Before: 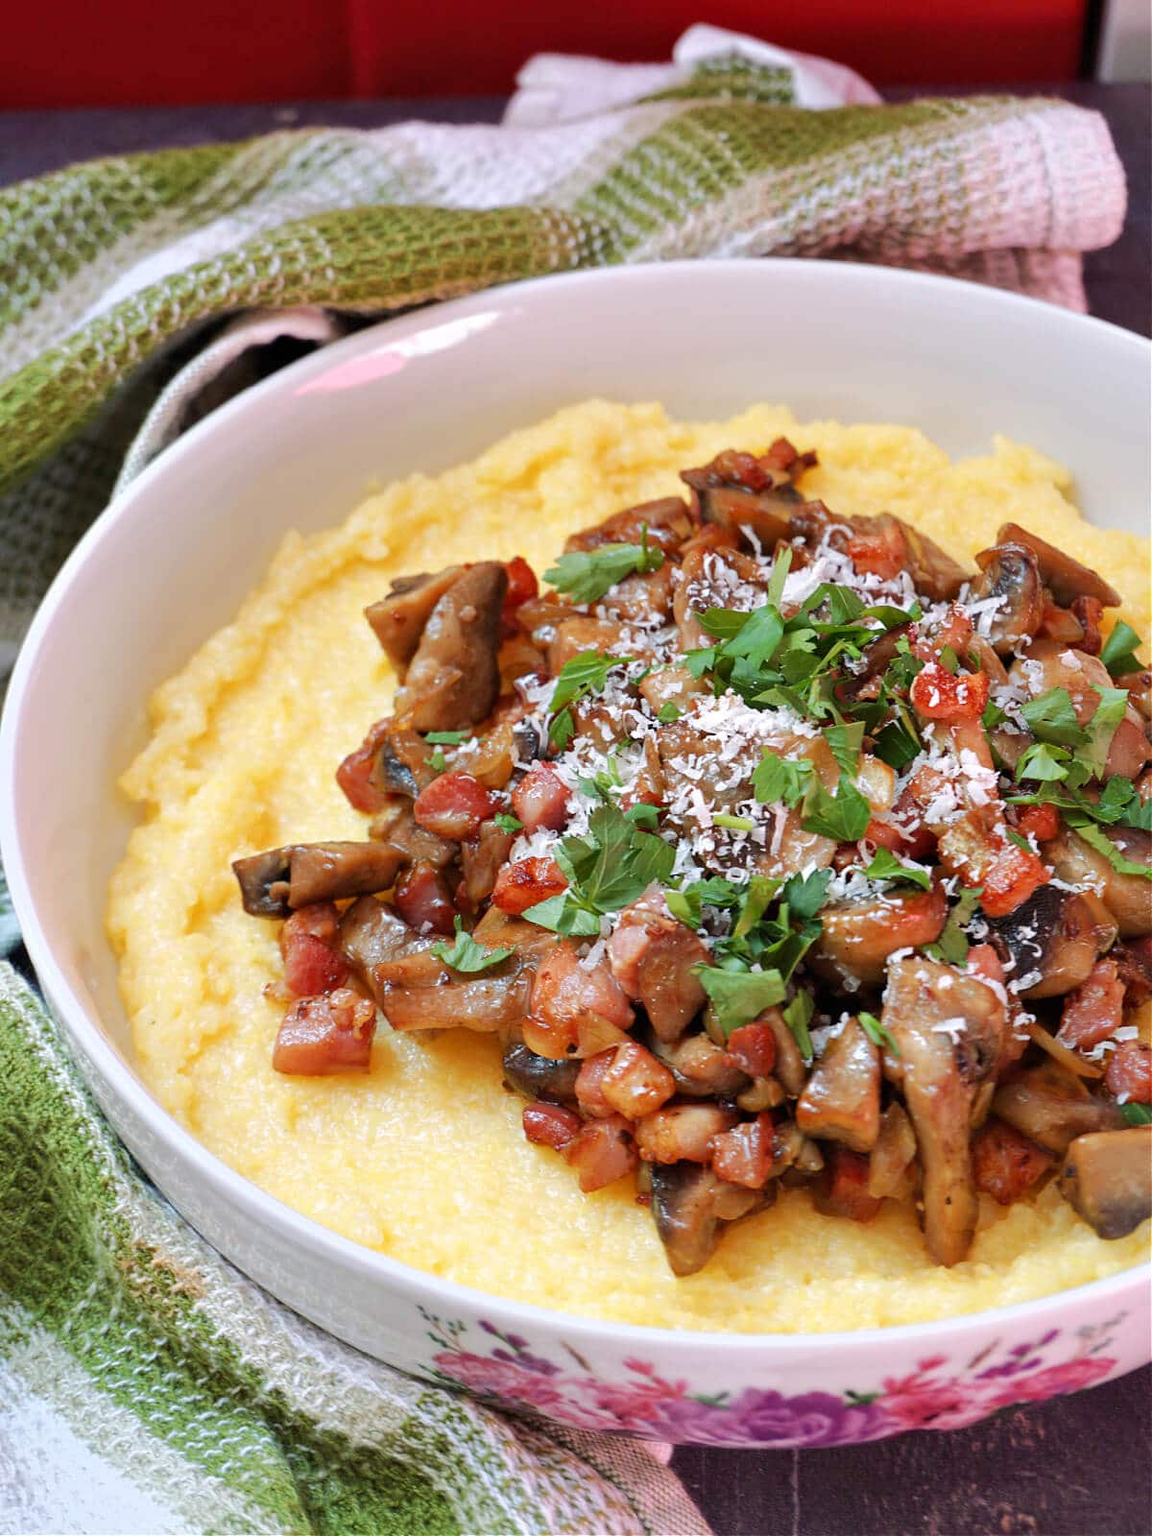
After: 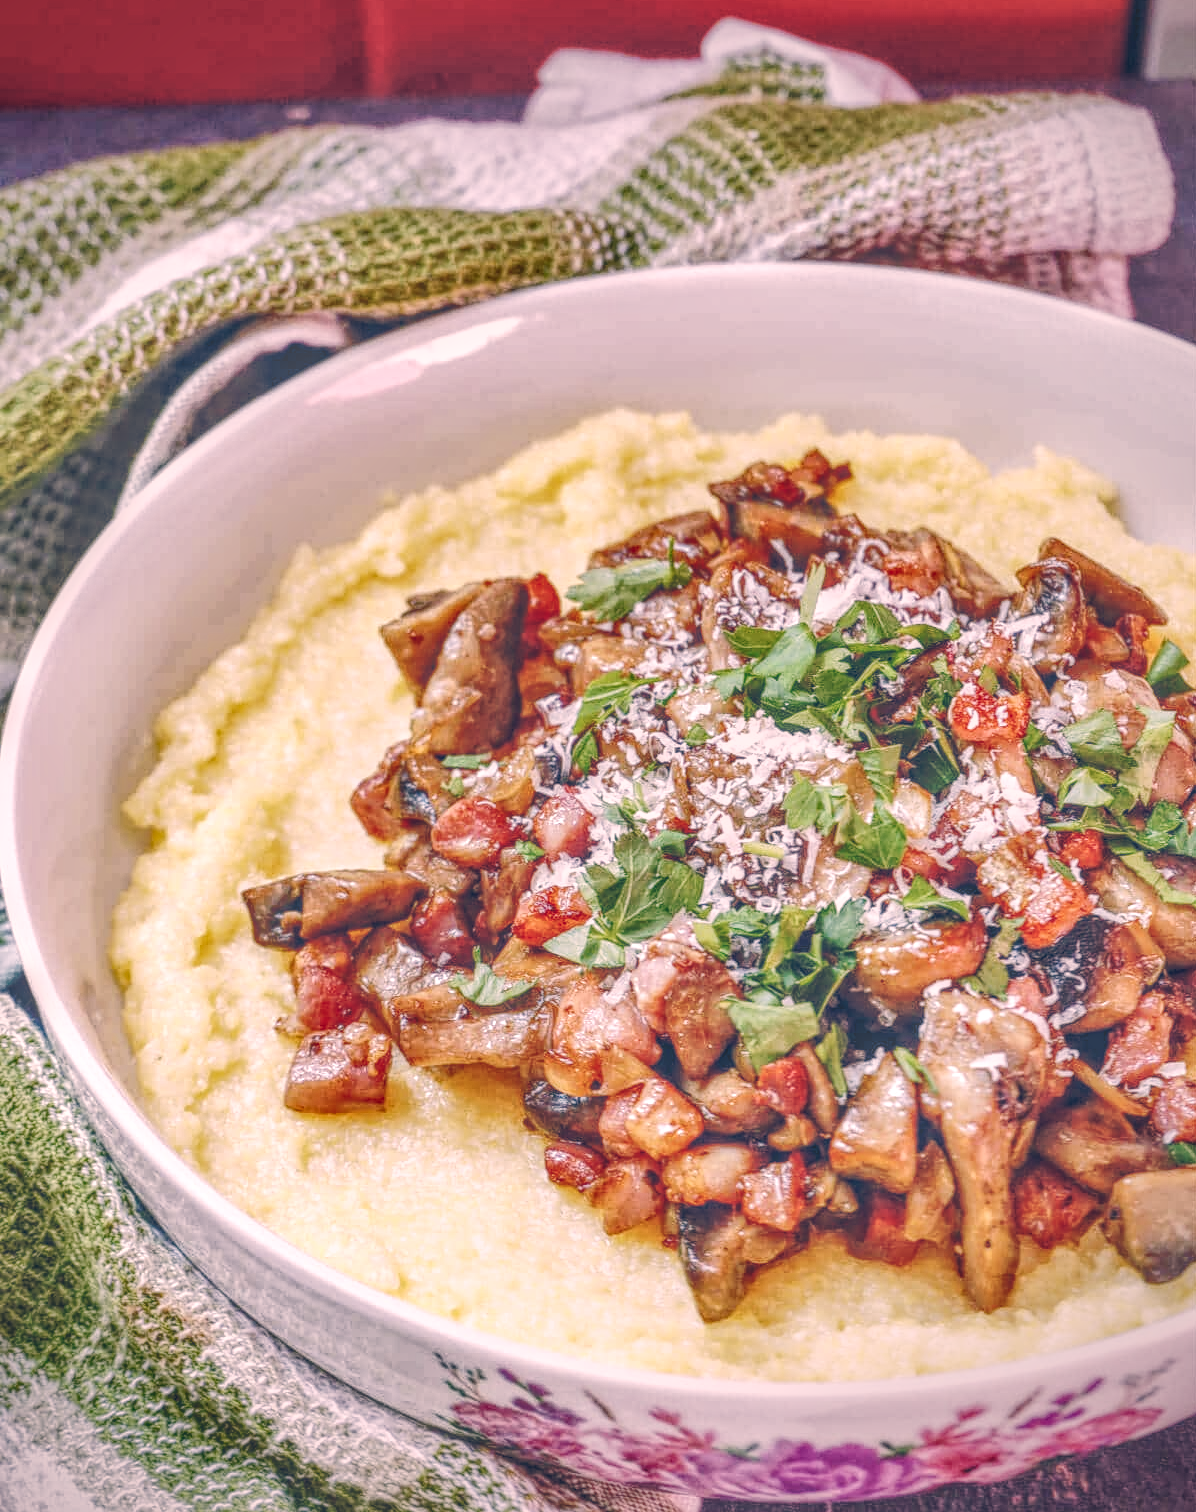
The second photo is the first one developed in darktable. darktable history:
vignetting: saturation 0, unbound false
base curve: curves: ch0 [(0, 0.007) (0.028, 0.063) (0.121, 0.311) (0.46, 0.743) (0.859, 0.957) (1, 1)], preserve colors none
color balance rgb: shadows lift › chroma 3.88%, shadows lift › hue 88.52°, power › hue 214.65°, global offset › chroma 0.1%, global offset › hue 252.4°, contrast 4.45%
shadows and highlights: shadows 60, highlights -60.23, soften with gaussian
crop: top 0.448%, right 0.264%, bottom 5.045%
color correction: highlights a* 14.46, highlights b* 5.85, shadows a* -5.53, shadows b* -15.24, saturation 0.85
local contrast: highlights 20%, shadows 30%, detail 200%, midtone range 0.2
